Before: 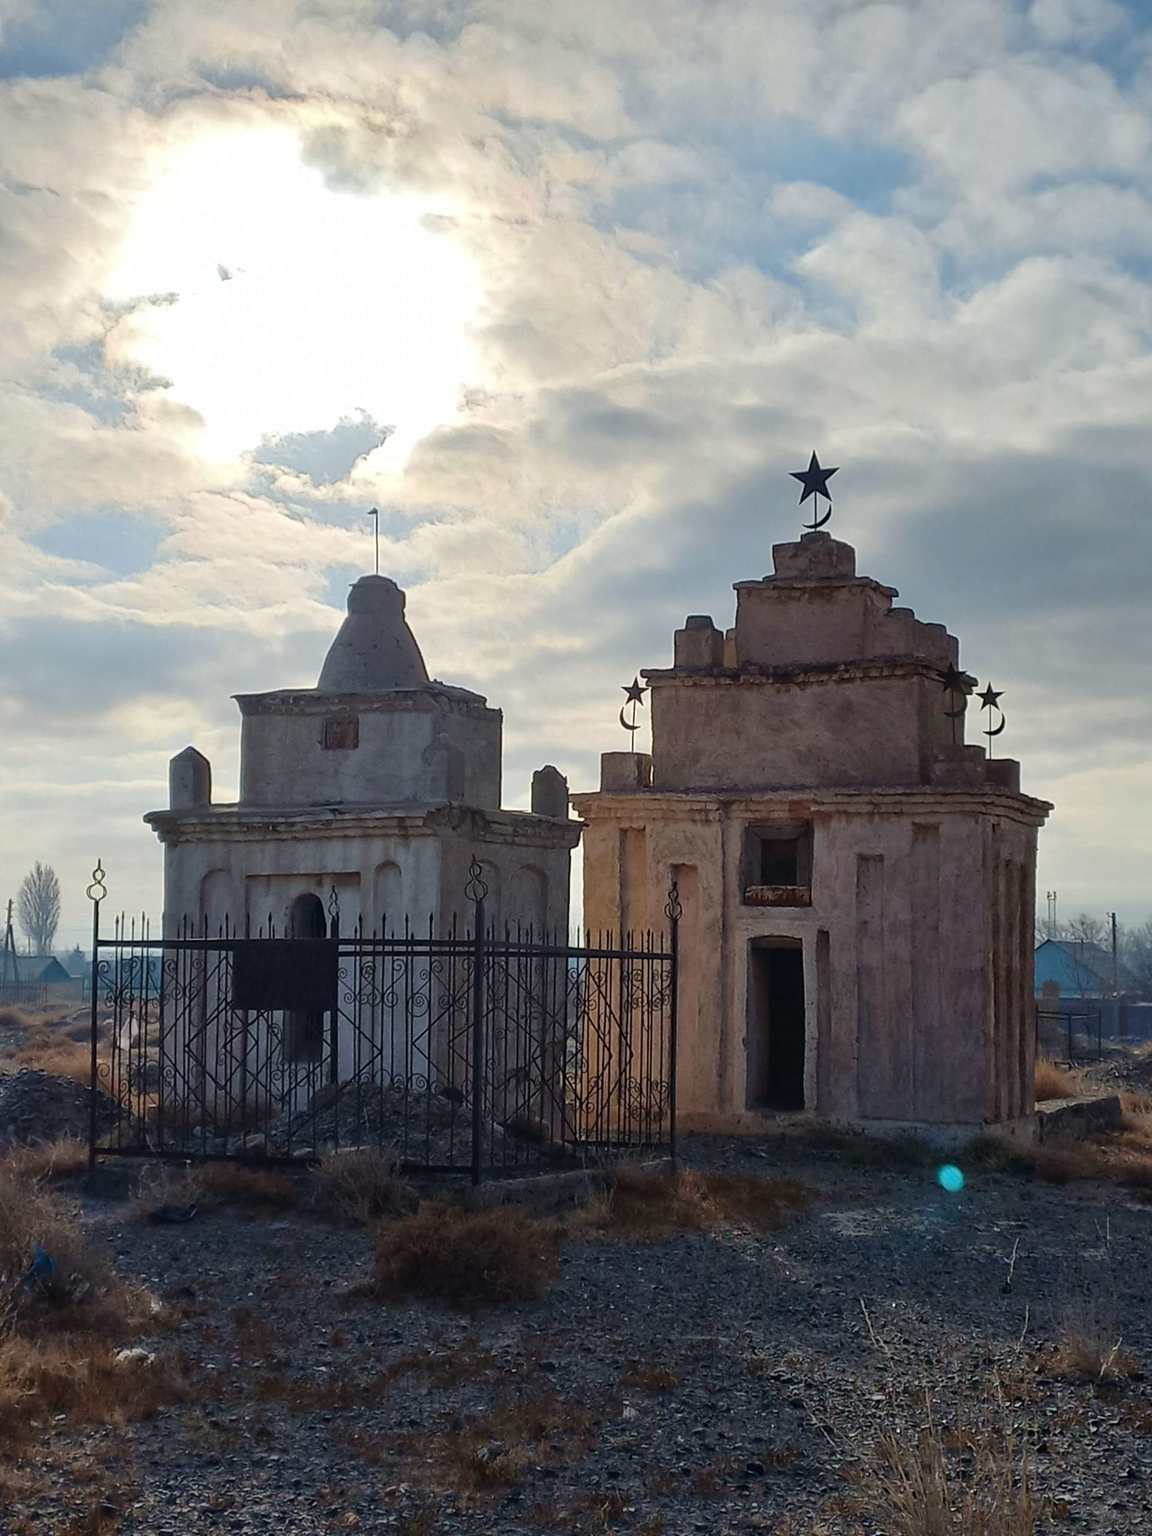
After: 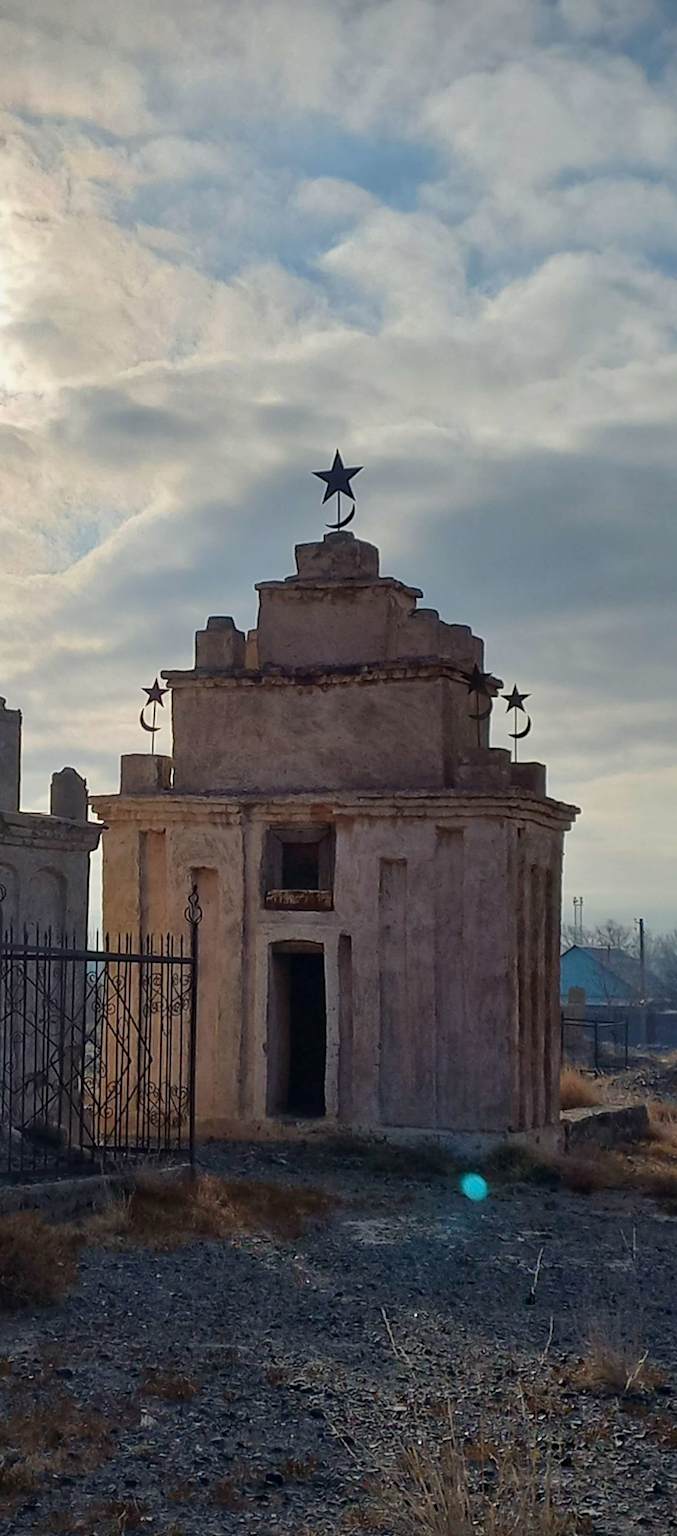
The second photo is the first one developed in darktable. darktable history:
crop: left 41.402%
rotate and perspective: rotation 0.192°, lens shift (horizontal) -0.015, crop left 0.005, crop right 0.996, crop top 0.006, crop bottom 0.99
vignetting: fall-off start 91.19%
shadows and highlights: shadows 25, white point adjustment -3, highlights -30
sharpen: radius 5.325, amount 0.312, threshold 26.433
exposure: black level correction 0.001, compensate highlight preservation false
